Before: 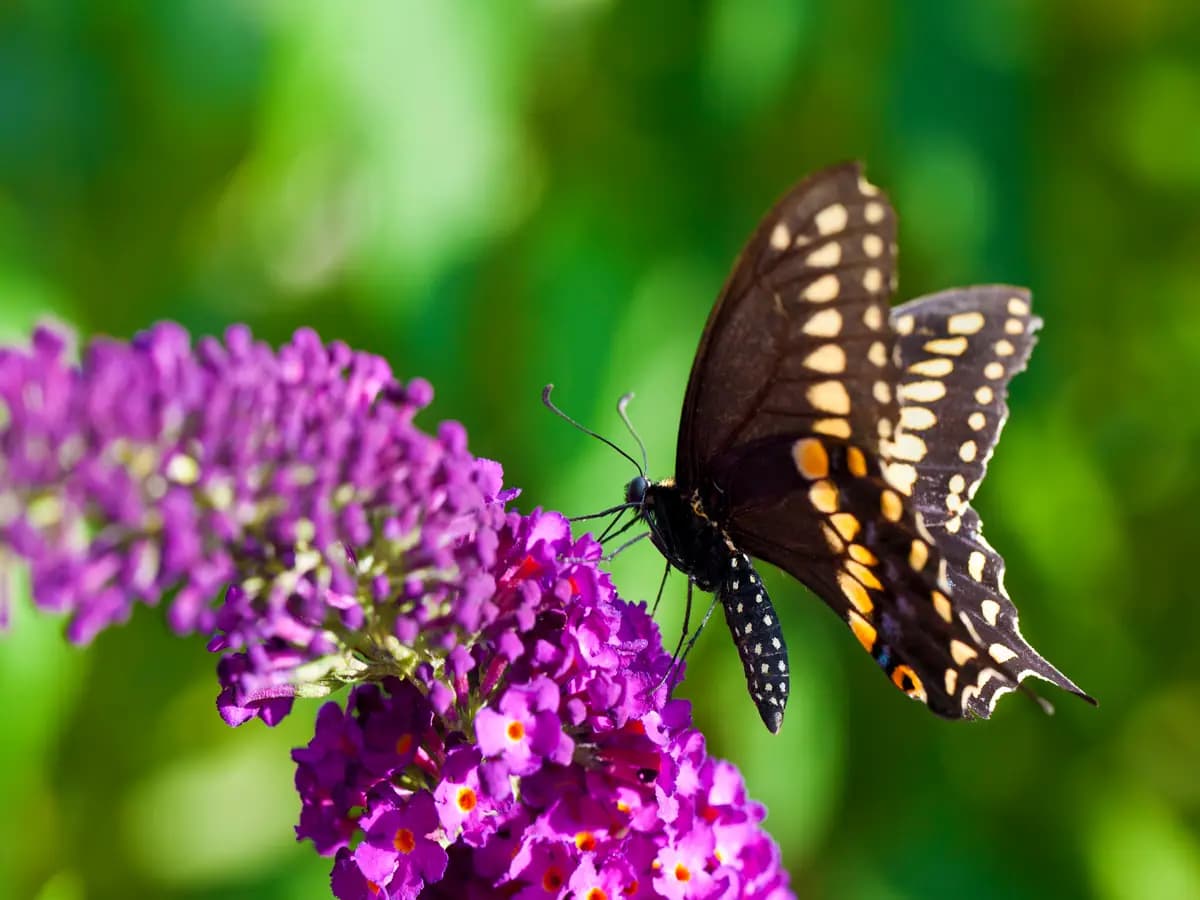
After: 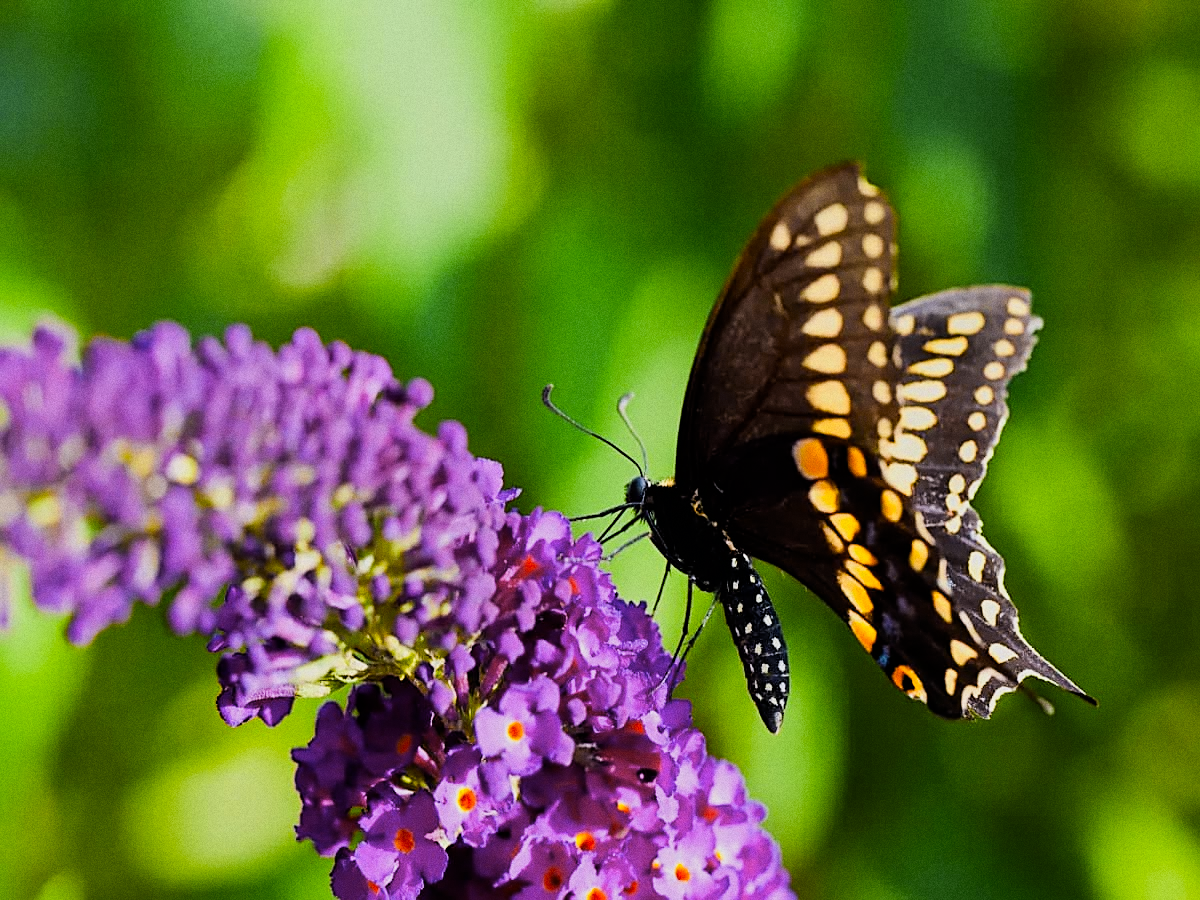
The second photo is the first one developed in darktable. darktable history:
white balance: red 1, blue 1
filmic rgb: black relative exposure -7.65 EV, white relative exposure 4.56 EV, hardness 3.61
tone equalizer: -8 EV -0.417 EV, -7 EV -0.389 EV, -6 EV -0.333 EV, -5 EV -0.222 EV, -3 EV 0.222 EV, -2 EV 0.333 EV, -1 EV 0.389 EV, +0 EV 0.417 EV, edges refinement/feathering 500, mask exposure compensation -1.57 EV, preserve details no
grain: coarseness 0.09 ISO
color contrast: green-magenta contrast 0.8, blue-yellow contrast 1.1, unbound 0
sharpen: on, module defaults
color zones: curves: ch0 [(0.224, 0.526) (0.75, 0.5)]; ch1 [(0.055, 0.526) (0.224, 0.761) (0.377, 0.526) (0.75, 0.5)]
